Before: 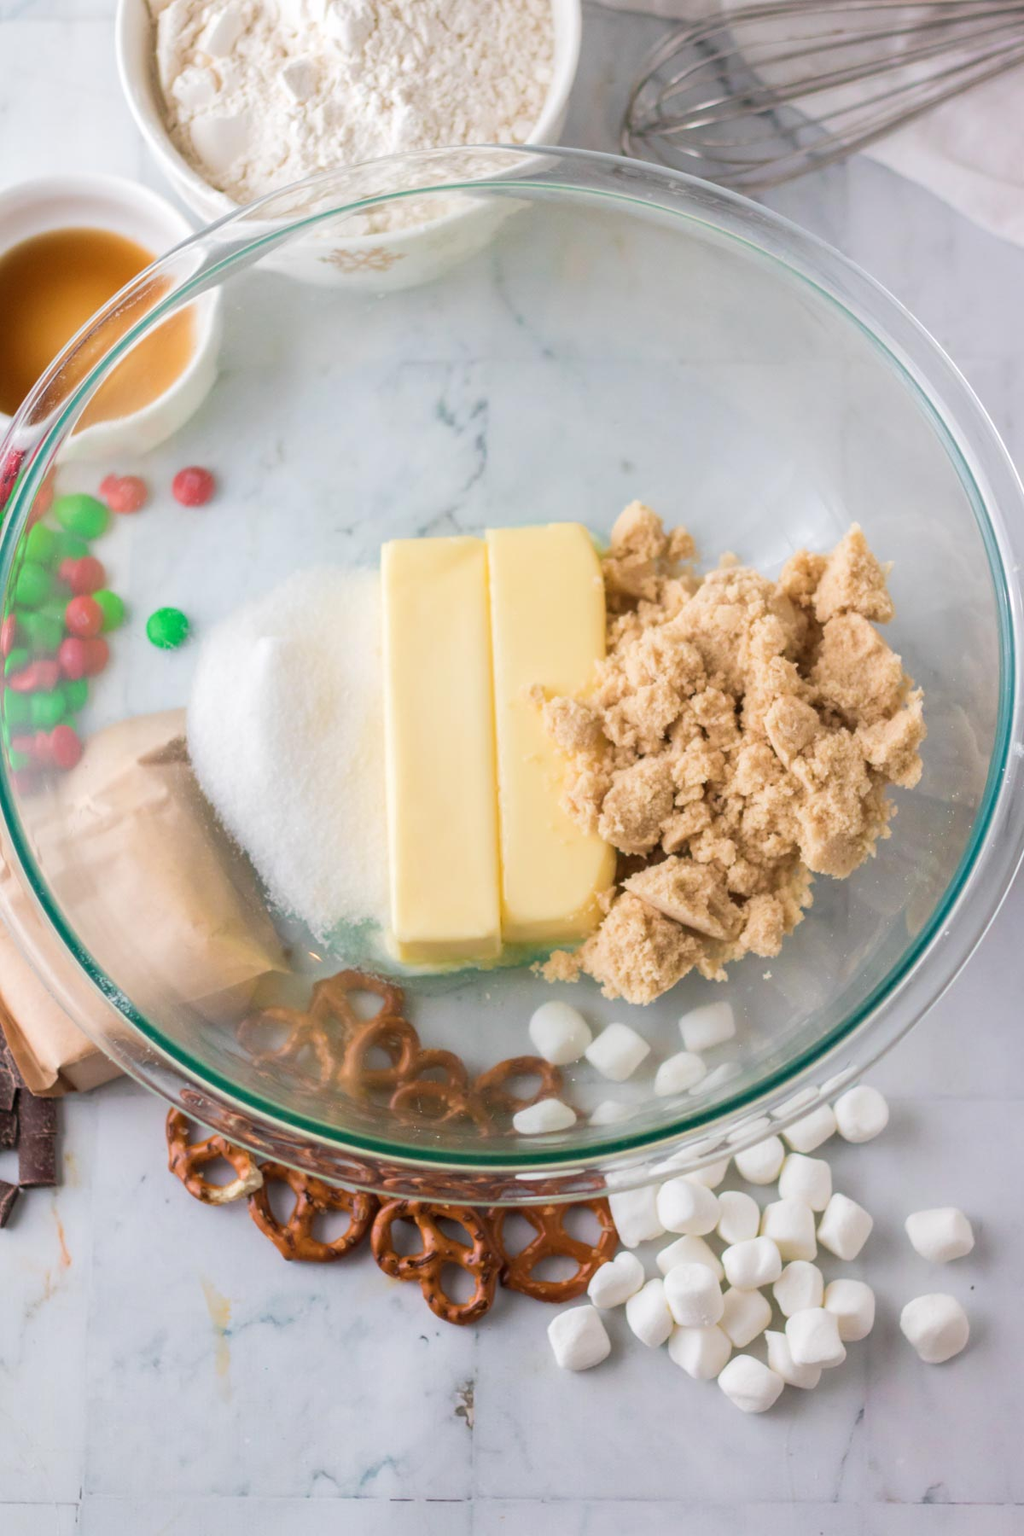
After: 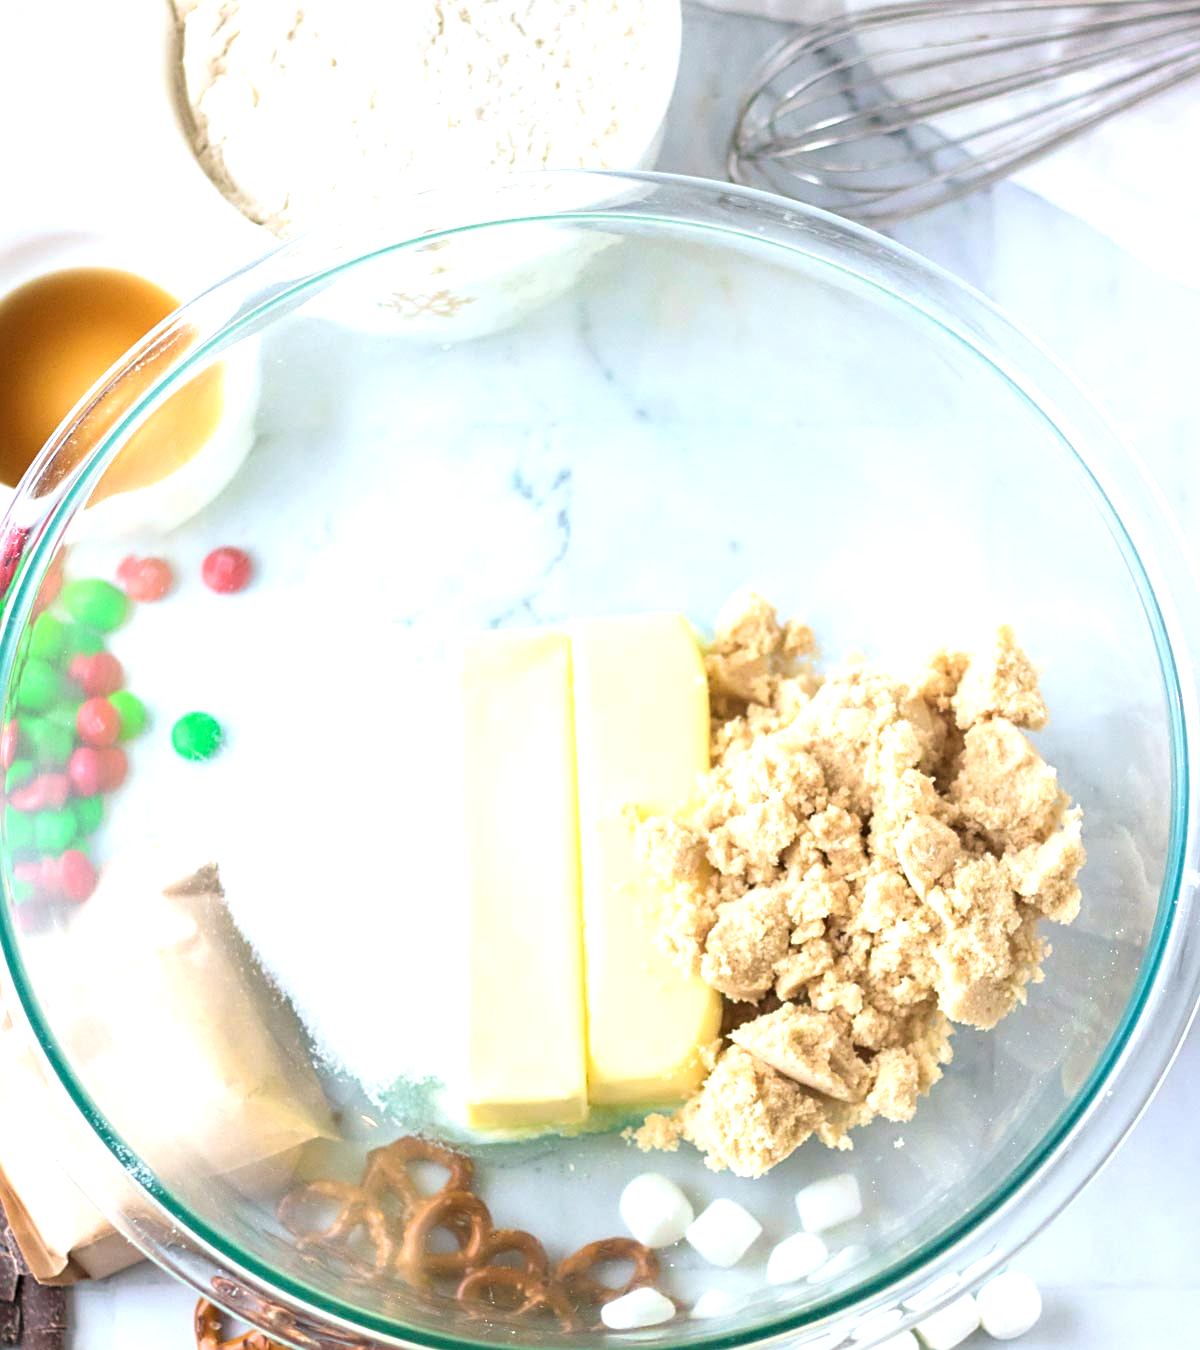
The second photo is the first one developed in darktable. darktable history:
crop: bottom 24.988%
tone equalizer: on, module defaults
exposure: black level correction 0, exposure 1 EV, compensate exposure bias true, compensate highlight preservation false
sharpen: on, module defaults
white balance: red 0.925, blue 1.046
